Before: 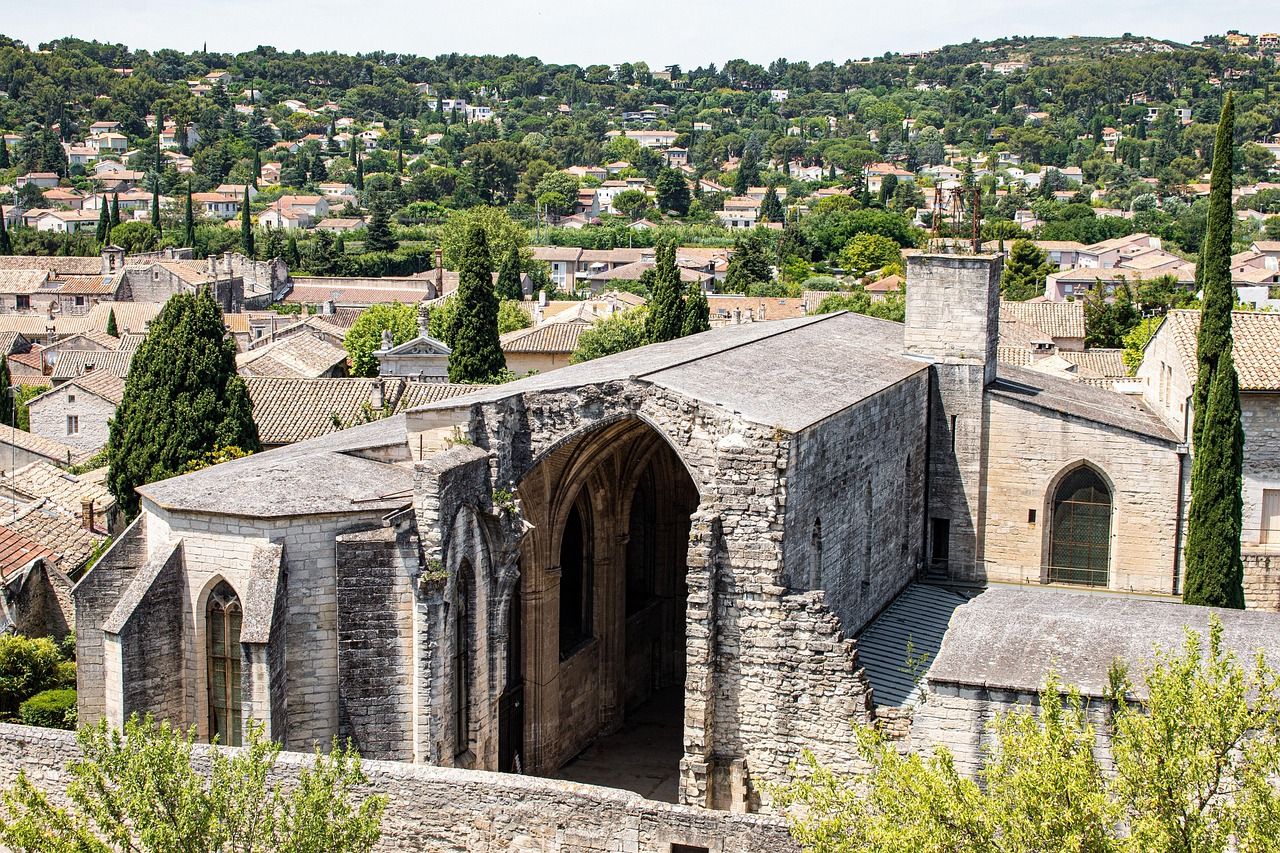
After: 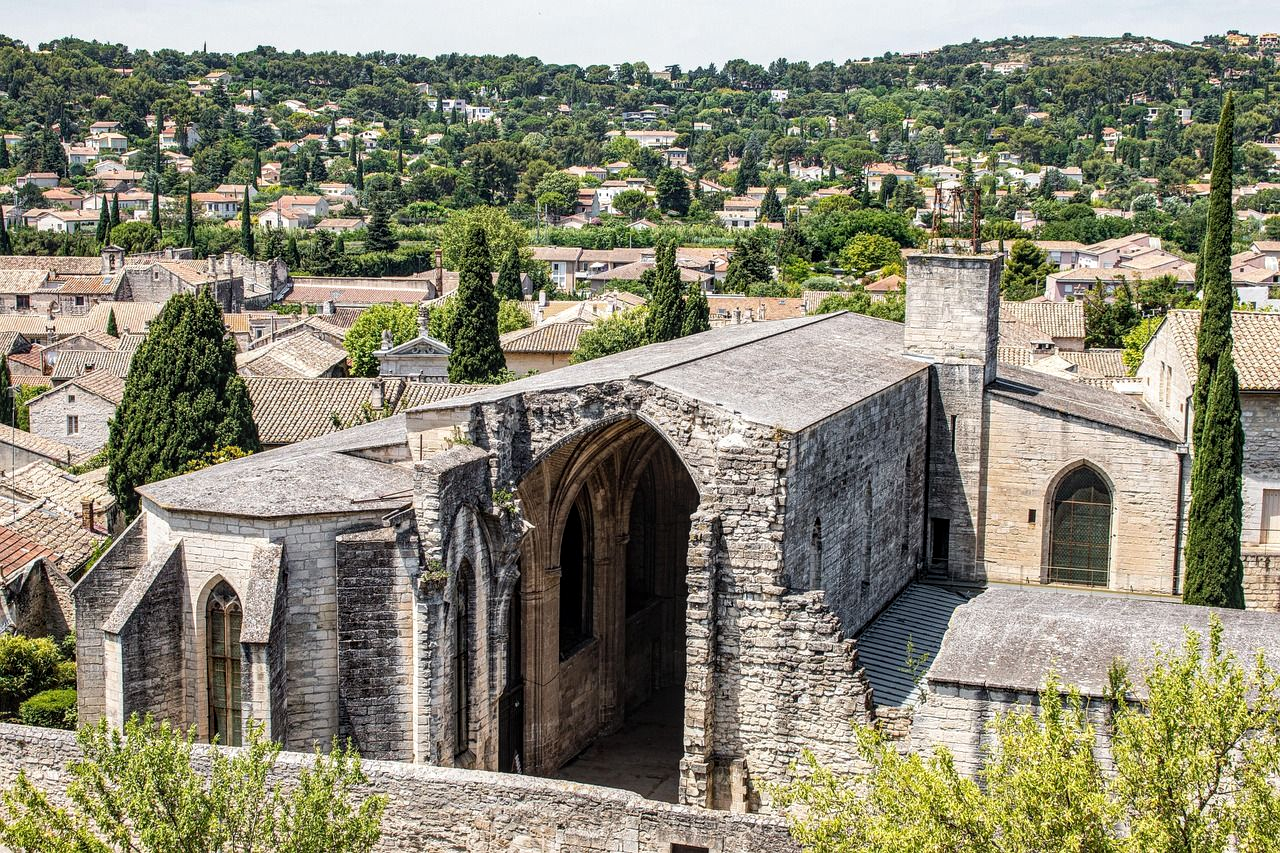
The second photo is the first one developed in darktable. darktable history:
exposure: exposure -0.021 EV
local contrast: on, module defaults
